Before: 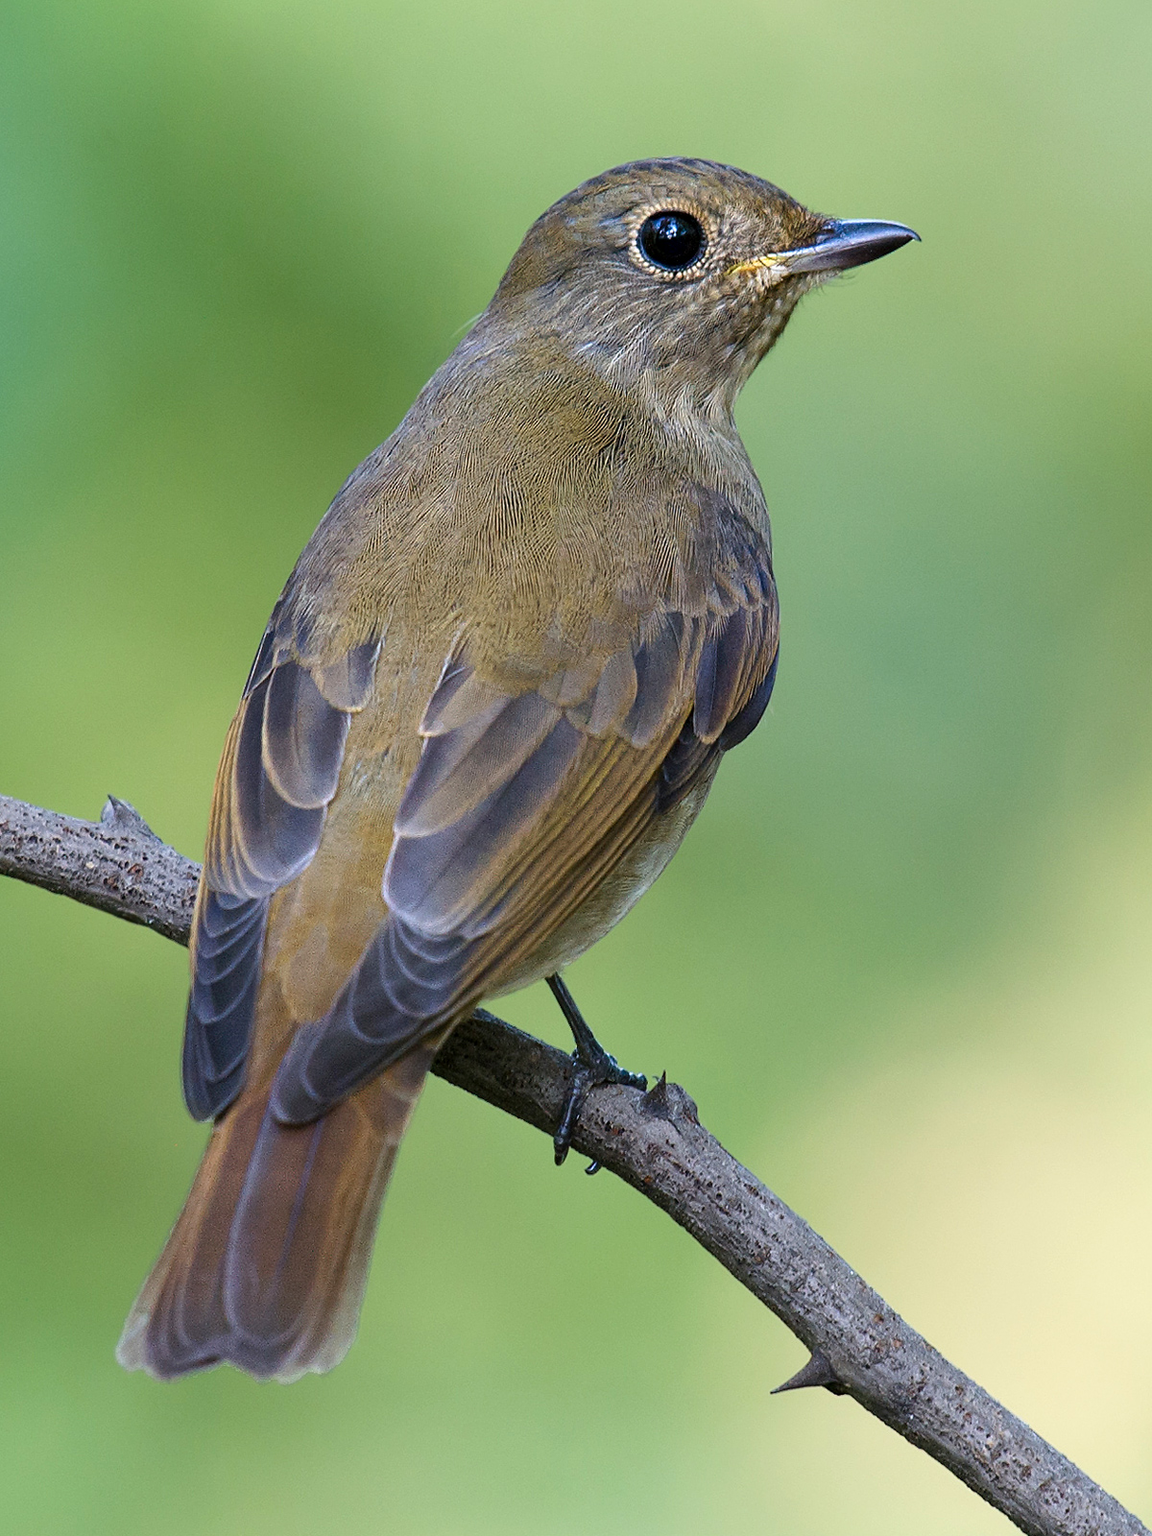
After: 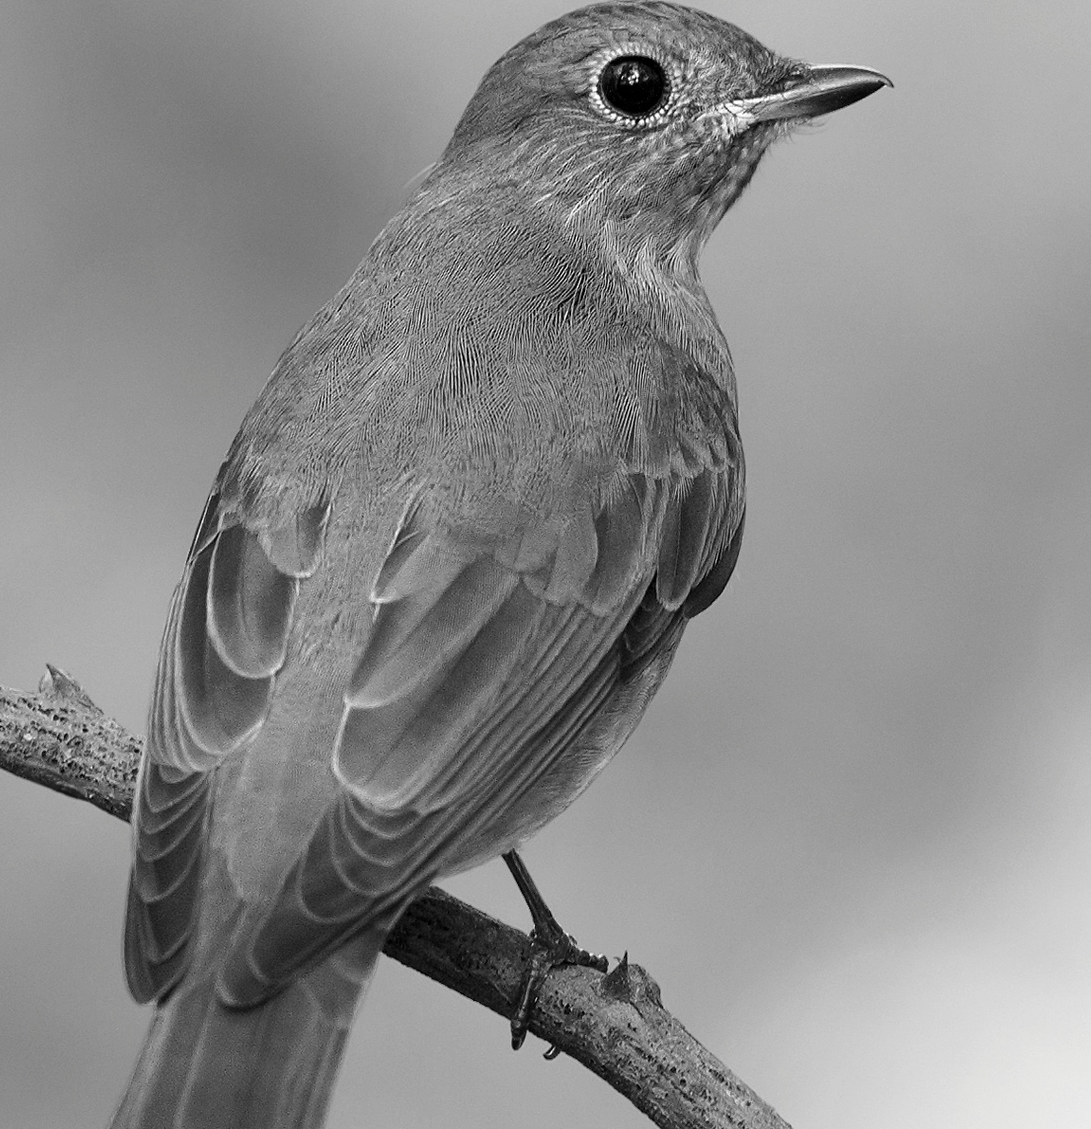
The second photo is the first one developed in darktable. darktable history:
crop: left 5.504%, top 10.311%, right 3.532%, bottom 19.107%
contrast brightness saturation: saturation -0.998
